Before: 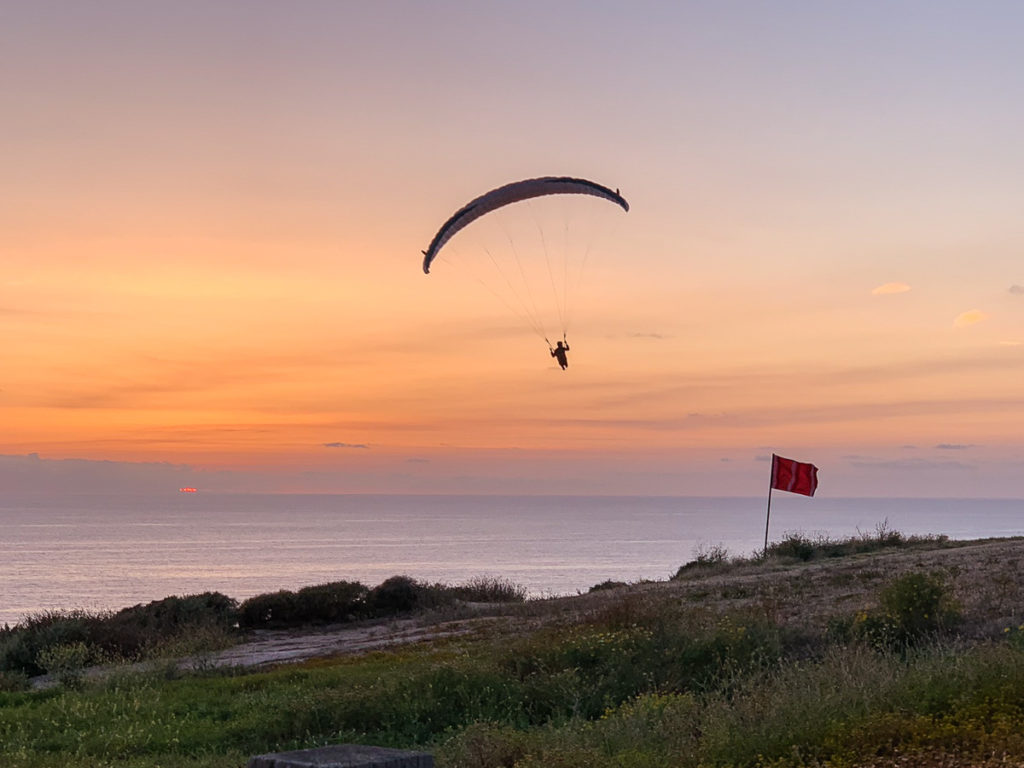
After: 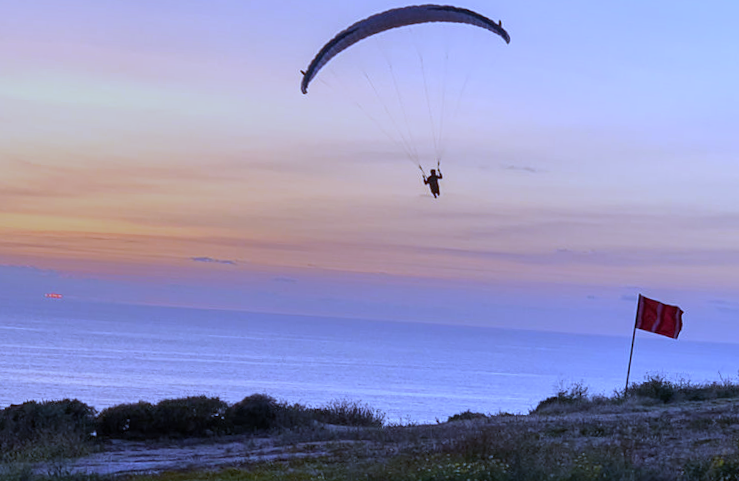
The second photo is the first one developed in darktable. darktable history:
white balance: red 0.766, blue 1.537
crop and rotate: angle -3.37°, left 9.79%, top 20.73%, right 12.42%, bottom 11.82%
